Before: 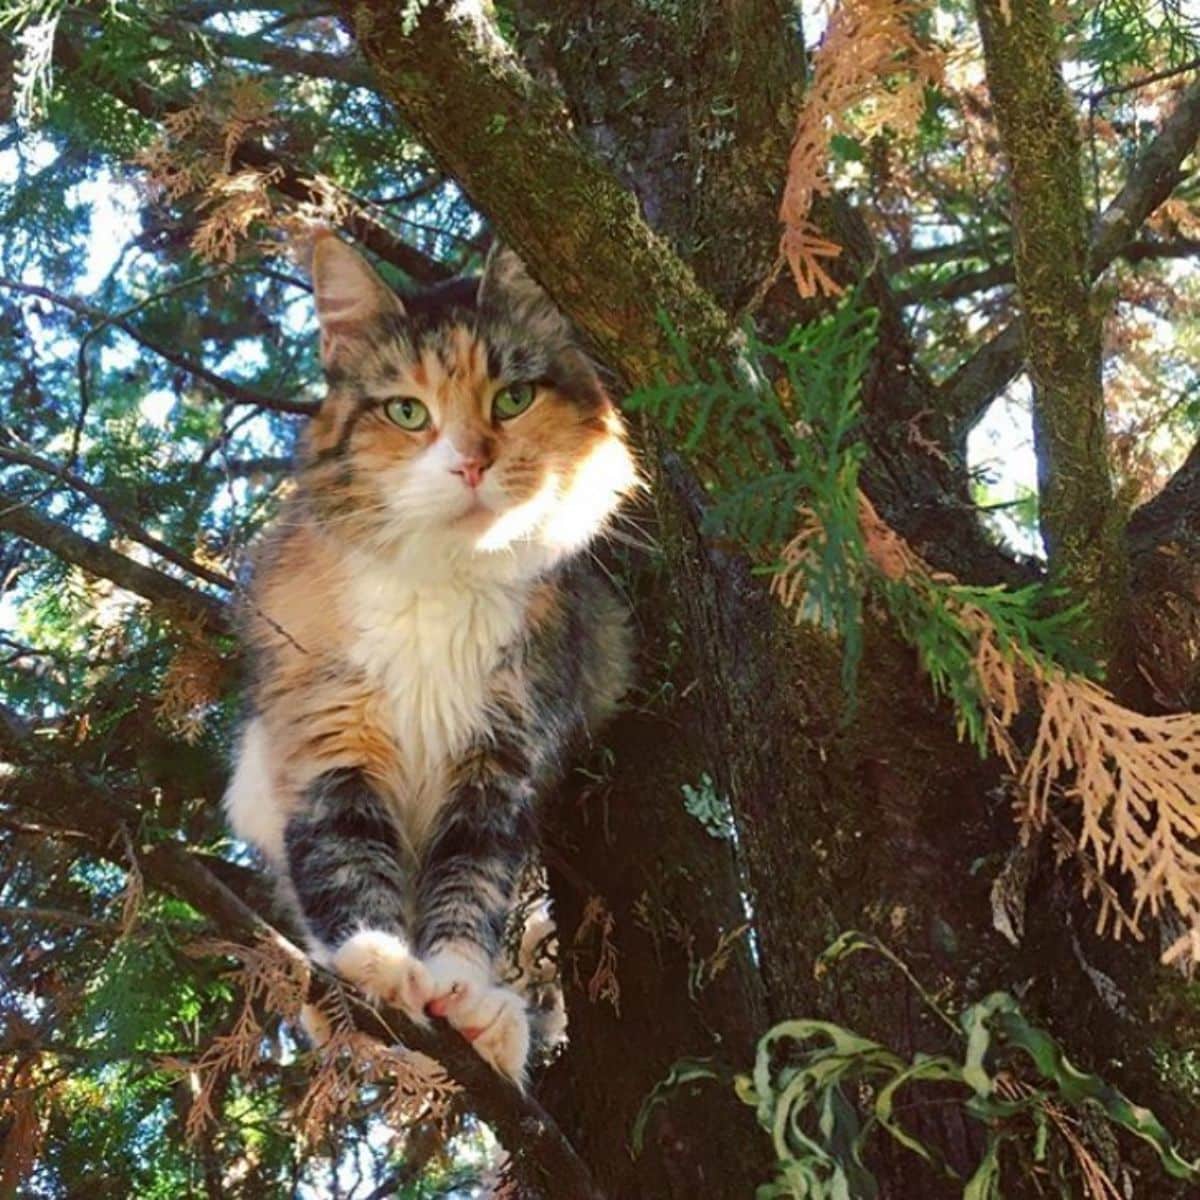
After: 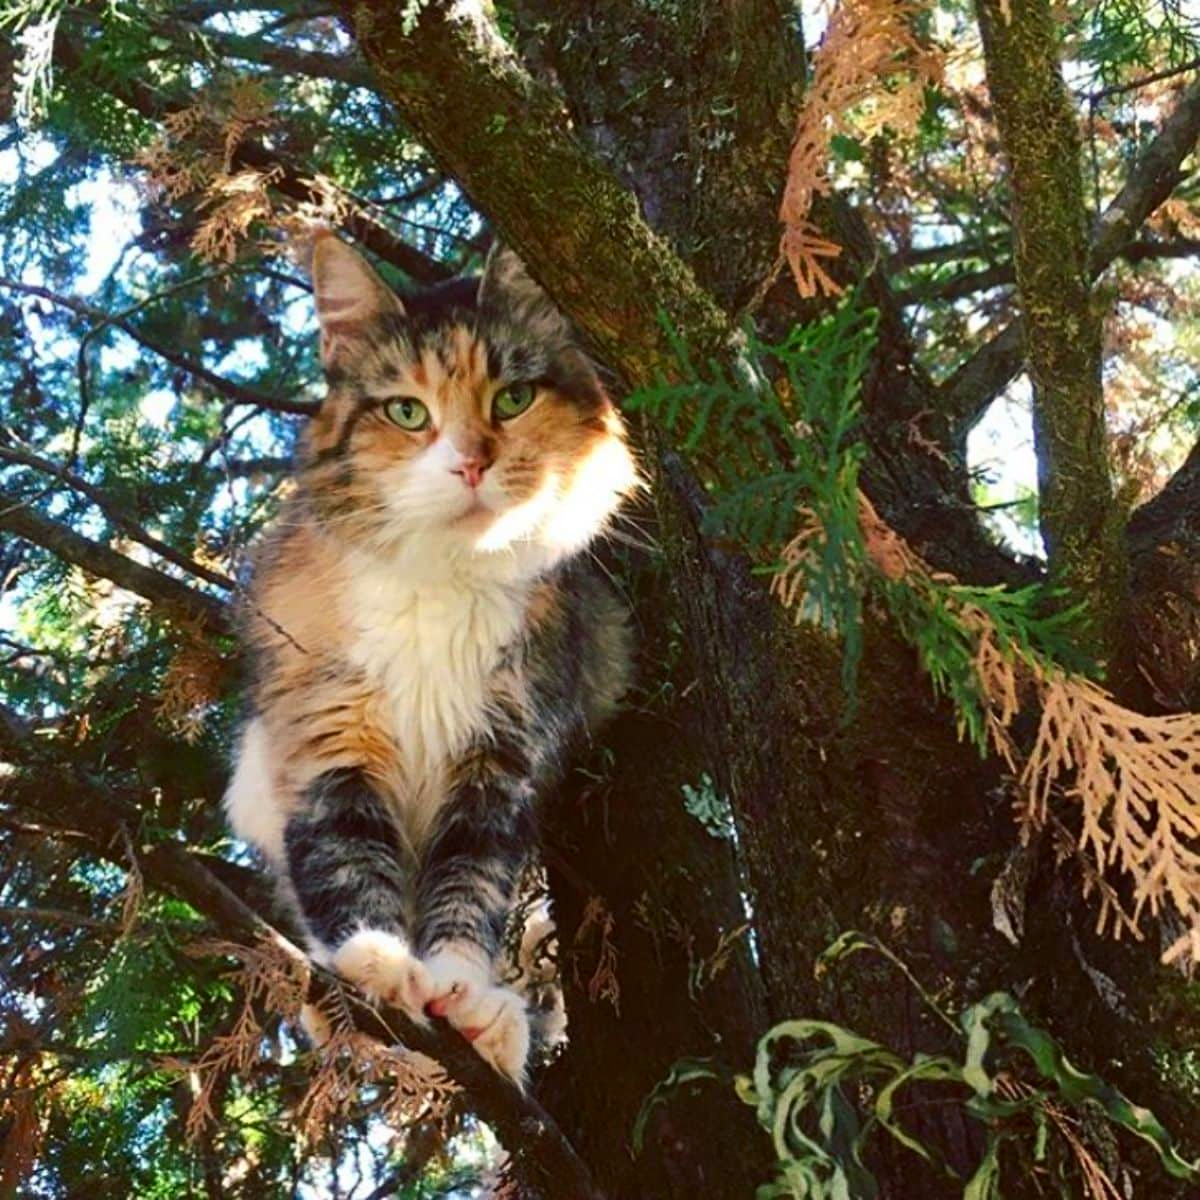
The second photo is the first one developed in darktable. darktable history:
contrast brightness saturation: contrast 0.155, brightness -0.008, saturation 0.097
